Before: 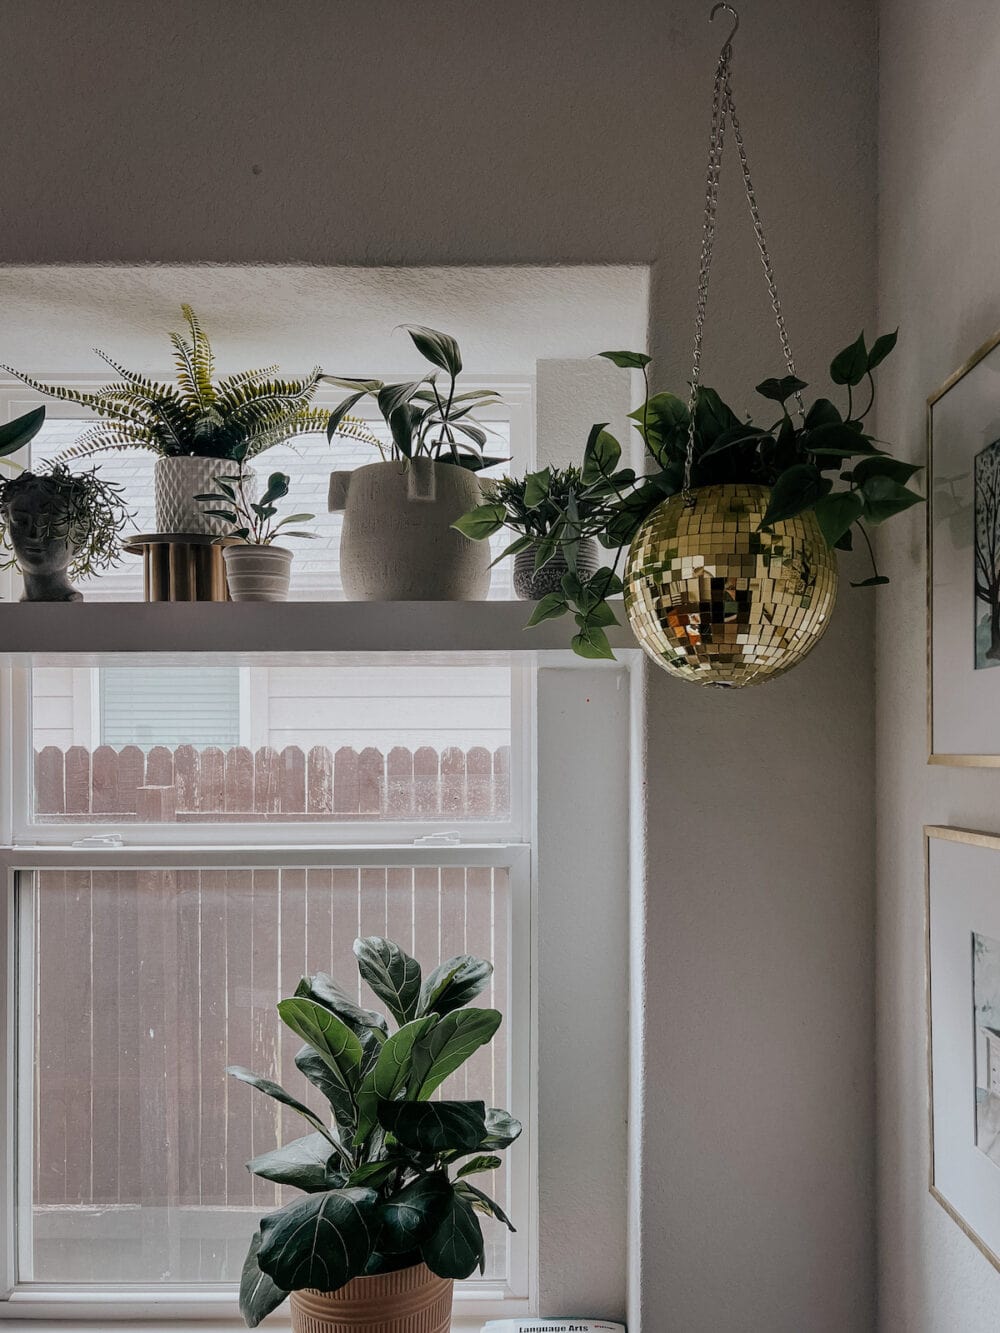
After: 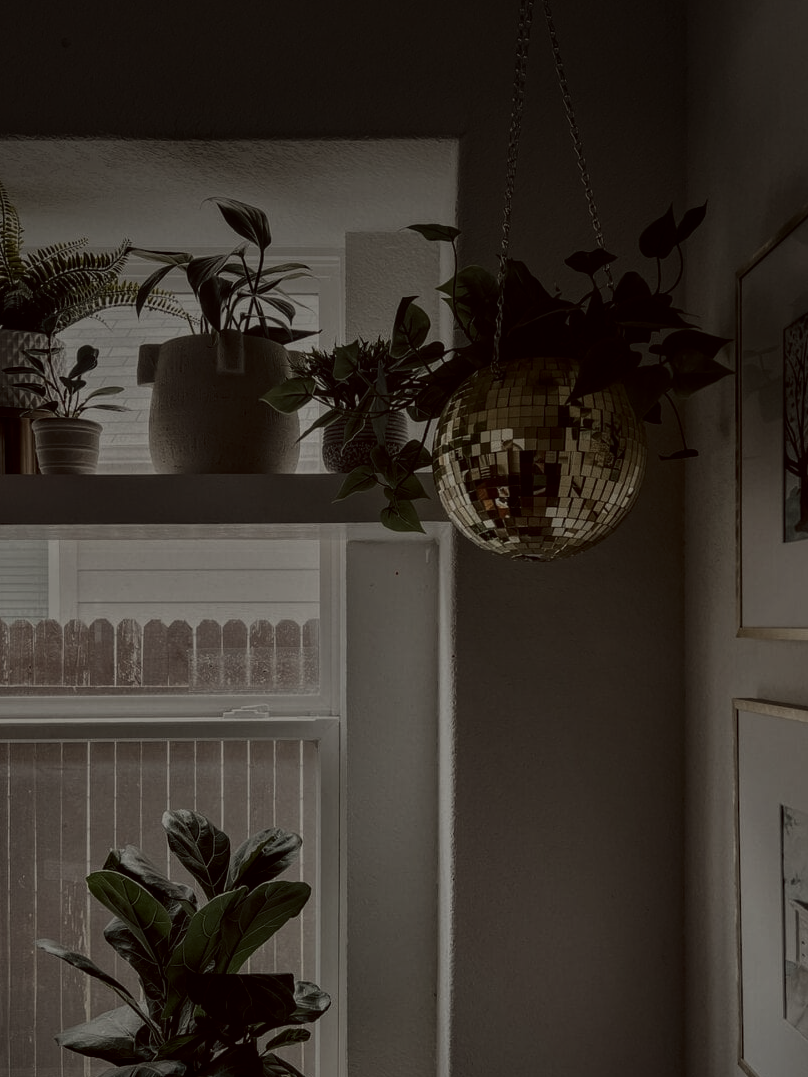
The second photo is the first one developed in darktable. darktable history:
local contrast: on, module defaults
crop: left 19.159%, top 9.58%, bottom 9.58%
exposure: exposure -0.021 EV, compensate highlight preservation false
shadows and highlights: shadows 30
contrast brightness saturation: contrast 0.25, saturation -0.31
vignetting: fall-off start 97.52%, fall-off radius 100%, brightness -0.574, saturation 0, center (-0.027, 0.404), width/height ratio 1.368, unbound false
tone equalizer: -8 EV -2 EV, -7 EV -2 EV, -6 EV -2 EV, -5 EV -2 EV, -4 EV -2 EV, -3 EV -2 EV, -2 EV -2 EV, -1 EV -1.63 EV, +0 EV -2 EV
color balance: lift [1.005, 1.002, 0.998, 0.998], gamma [1, 1.021, 1.02, 0.979], gain [0.923, 1.066, 1.056, 0.934]
